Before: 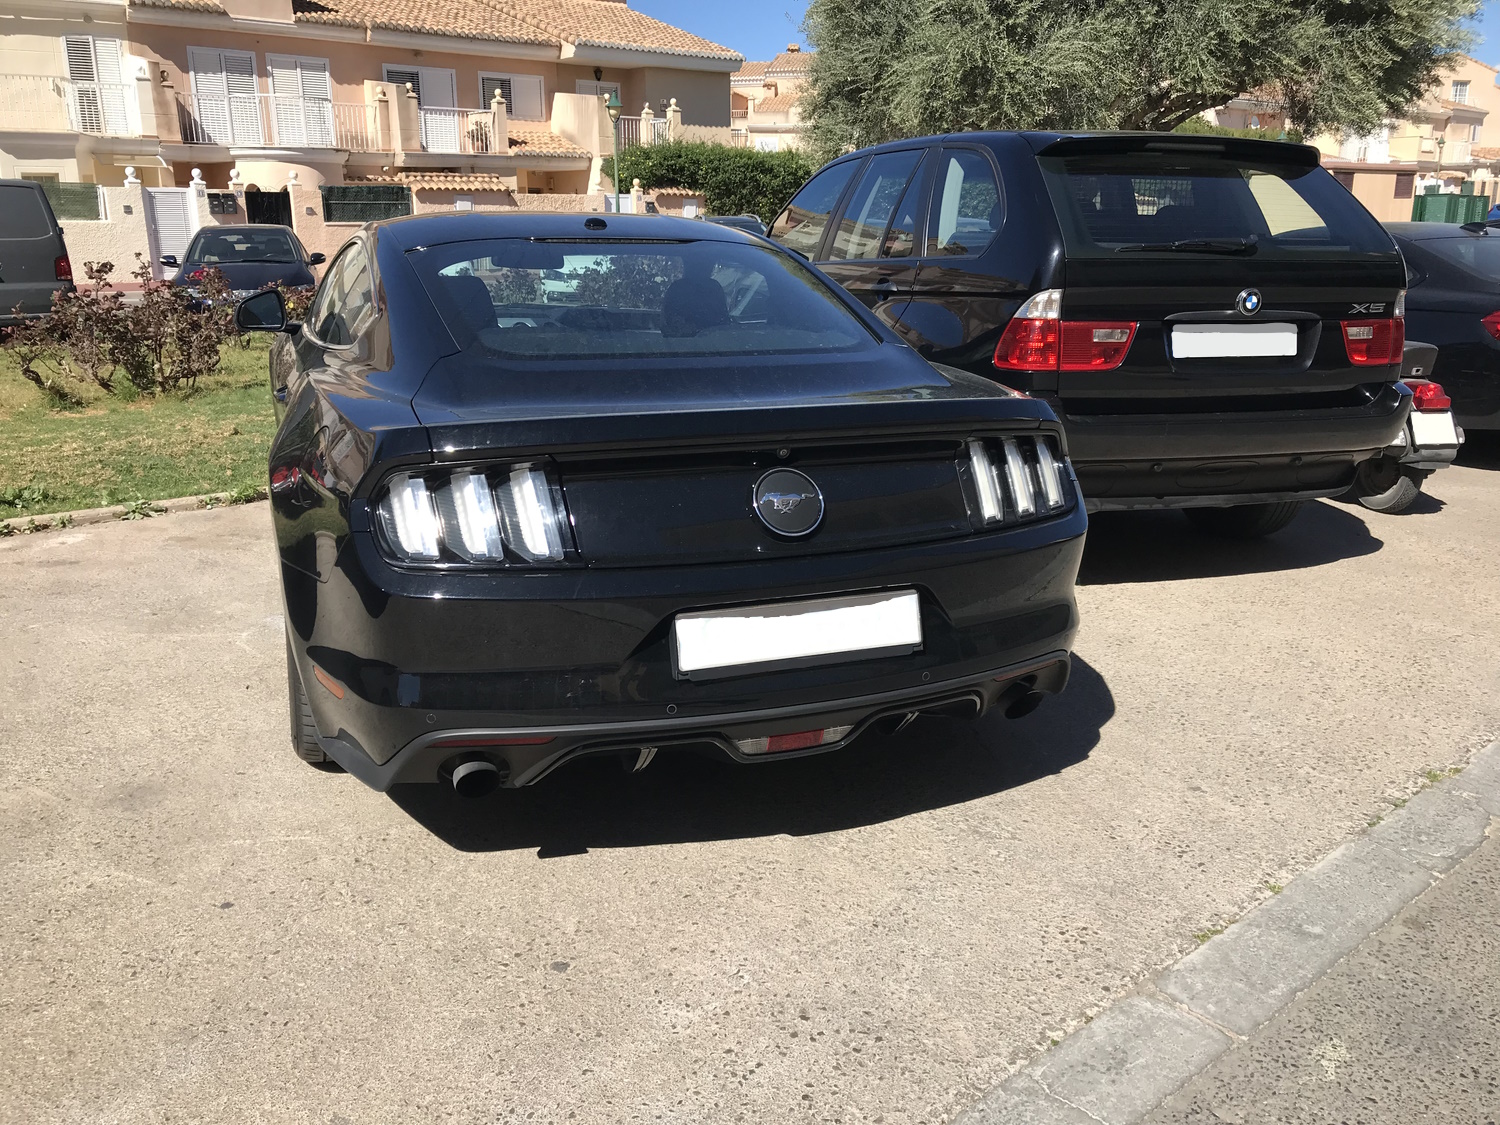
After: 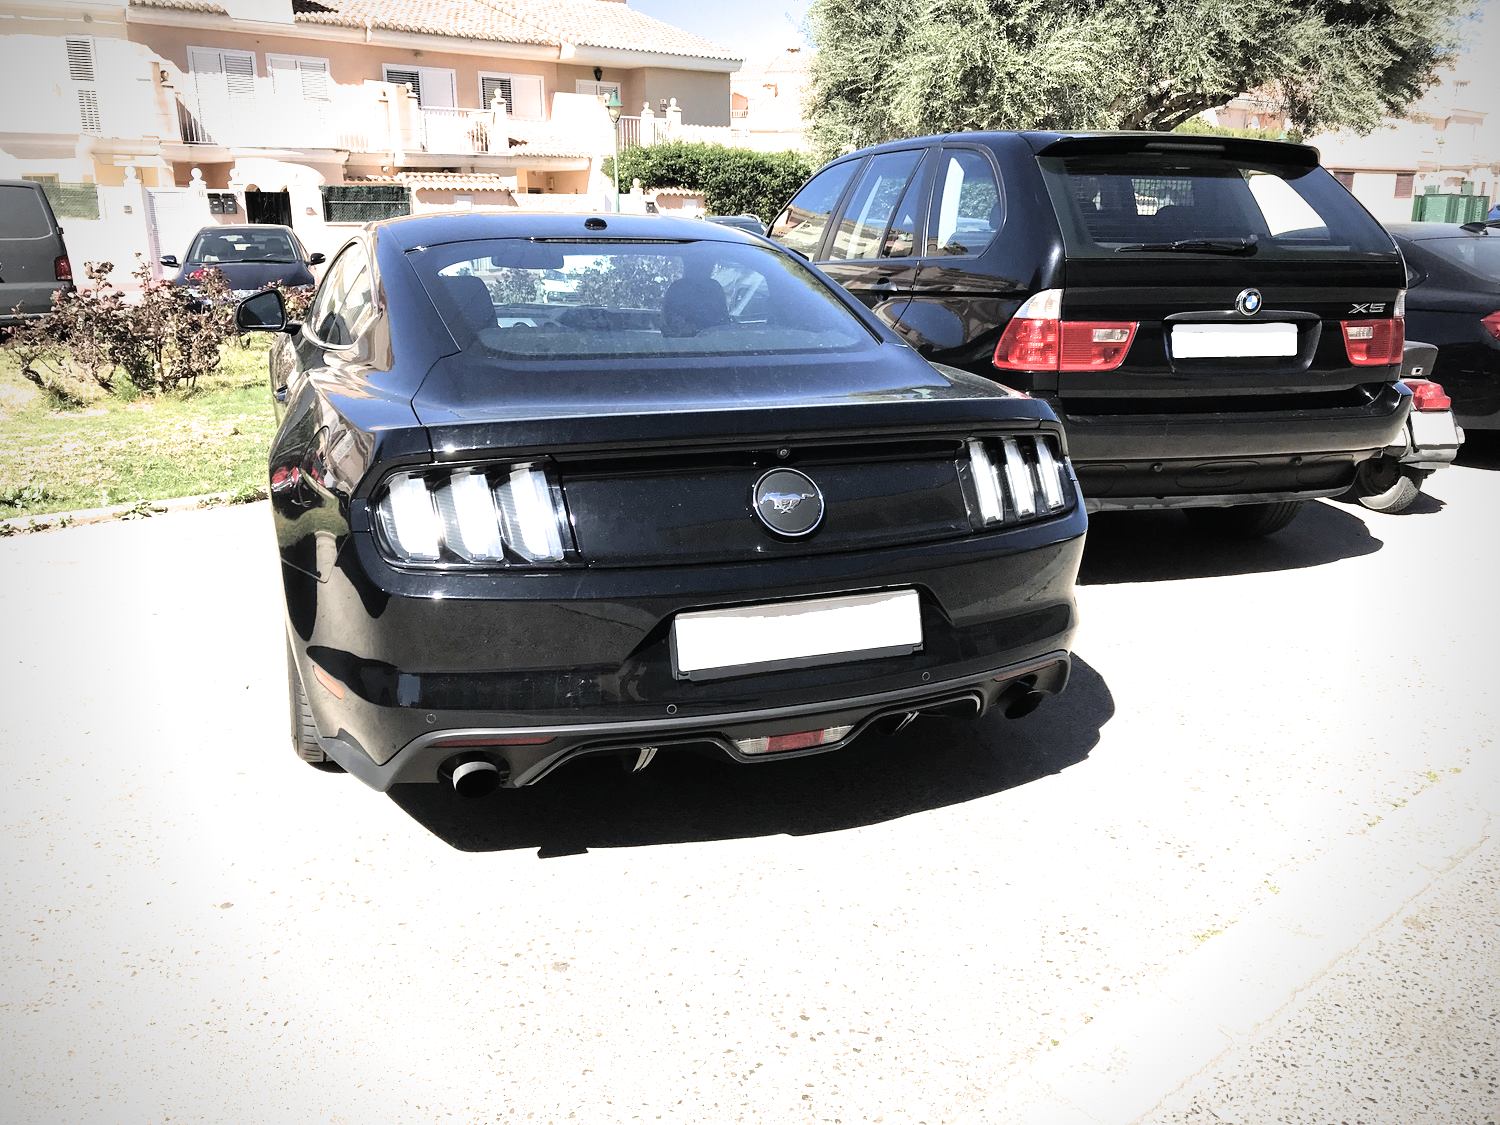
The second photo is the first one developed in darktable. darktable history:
exposure: exposure 1.069 EV, compensate highlight preservation false
contrast brightness saturation: brightness 0.143
vignetting: brightness -0.576, saturation -0.253
filmic rgb: black relative exposure -6.5 EV, white relative exposure 2.42 EV, threshold 2.96 EV, target white luminance 99.907%, hardness 5.27, latitude 0.204%, contrast 1.429, highlights saturation mix 2.08%, color science v6 (2022), enable highlight reconstruction true
